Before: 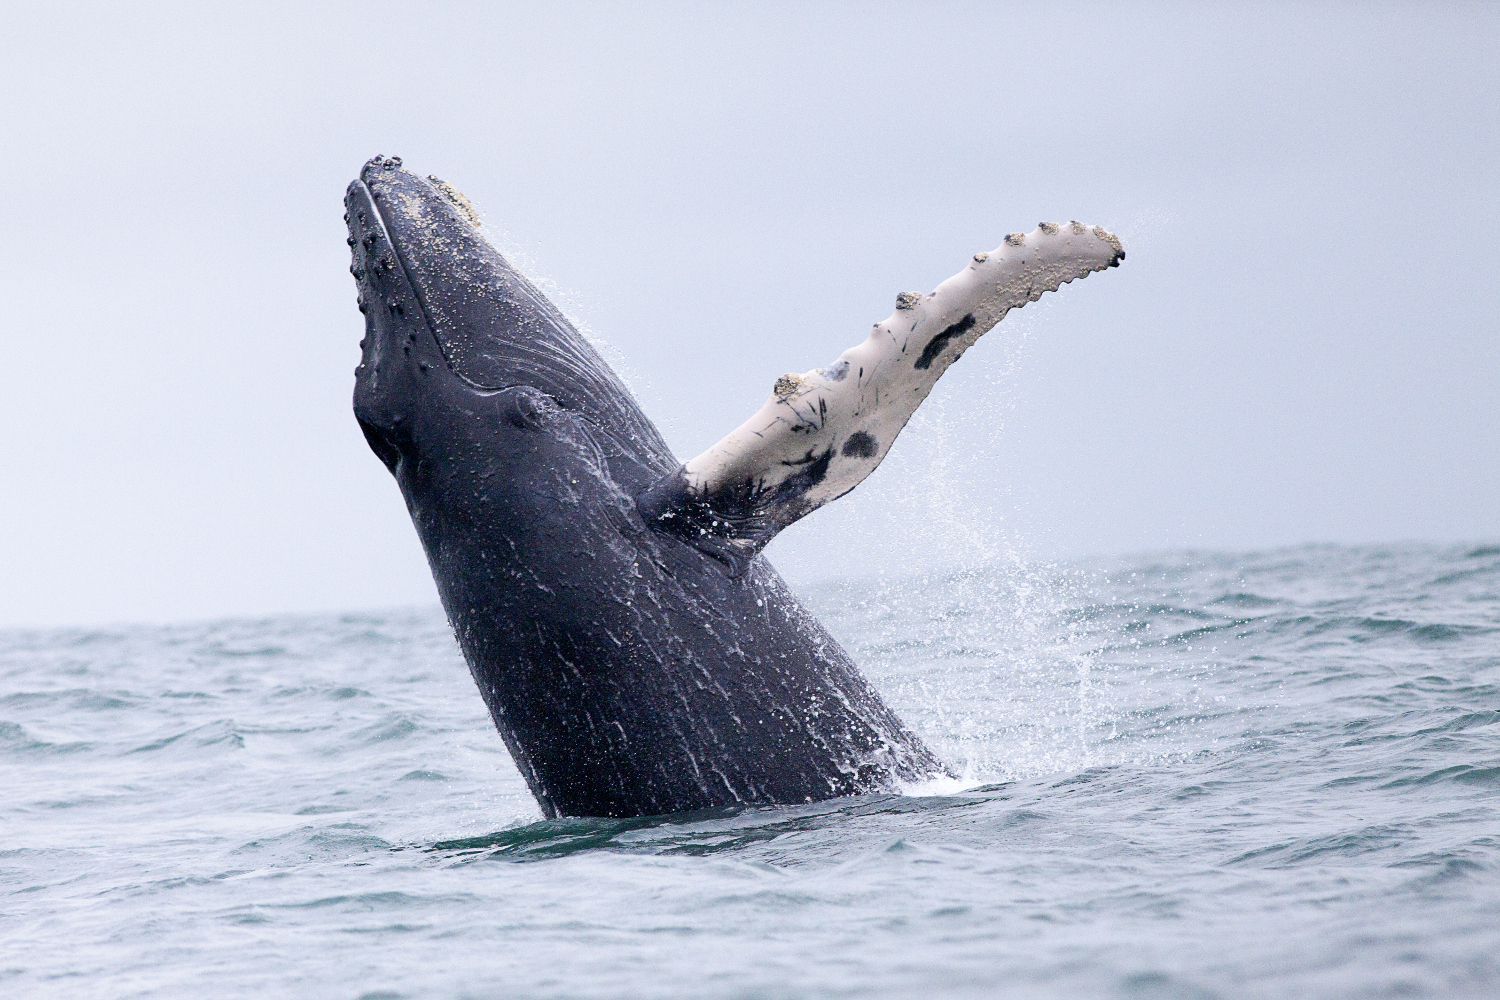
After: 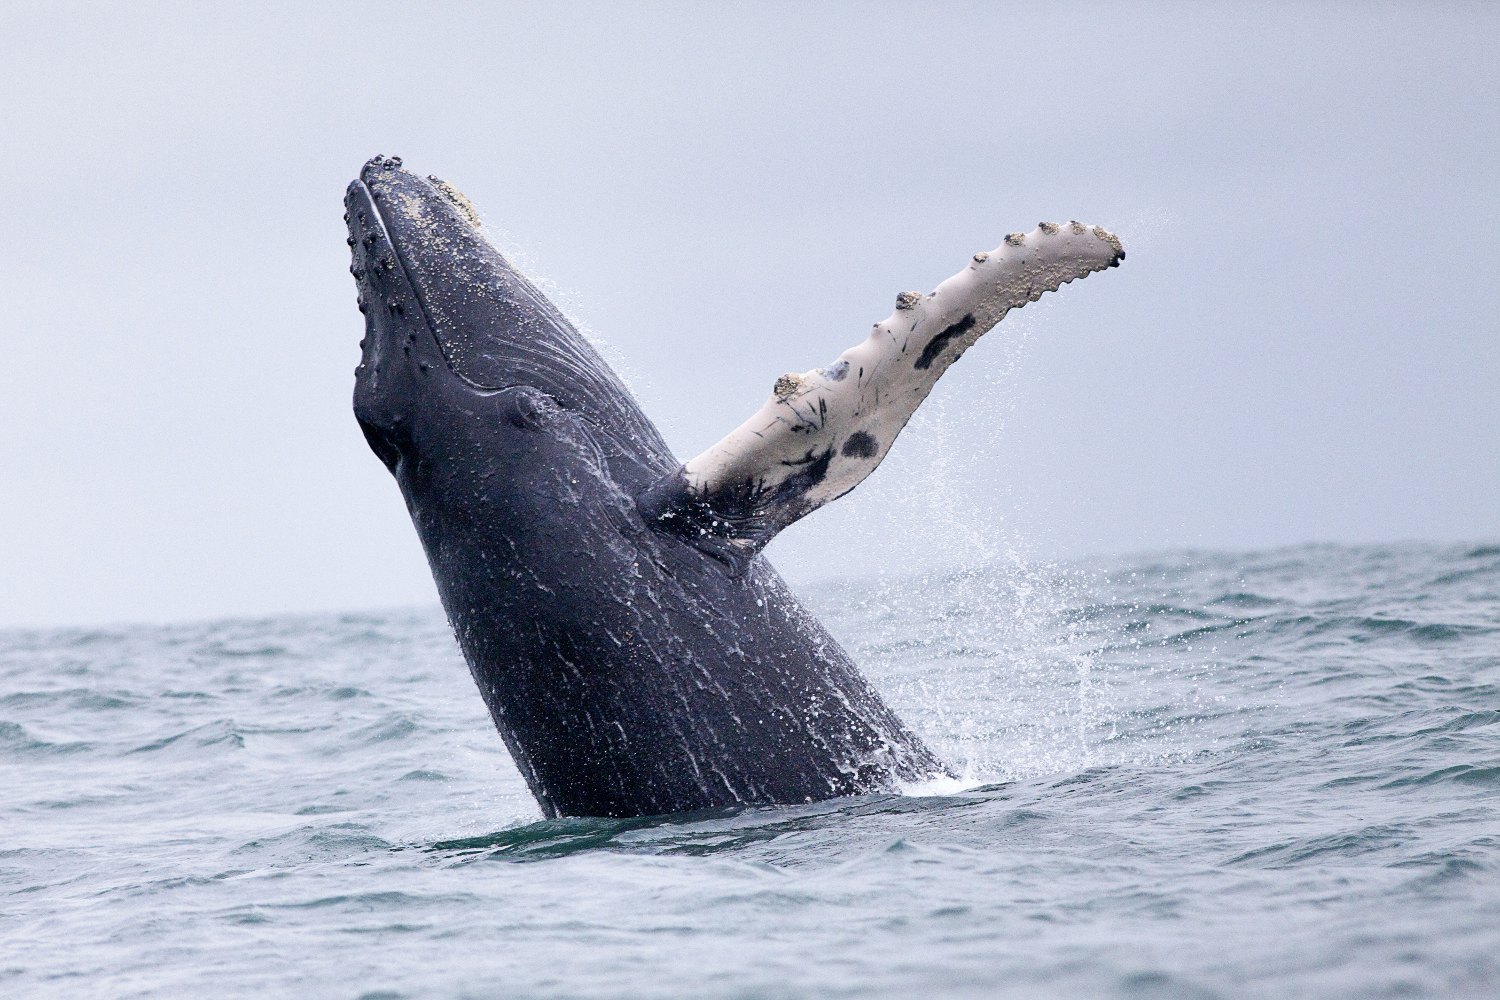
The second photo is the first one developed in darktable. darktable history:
shadows and highlights: shadows 31.56, highlights -32.93, soften with gaussian
